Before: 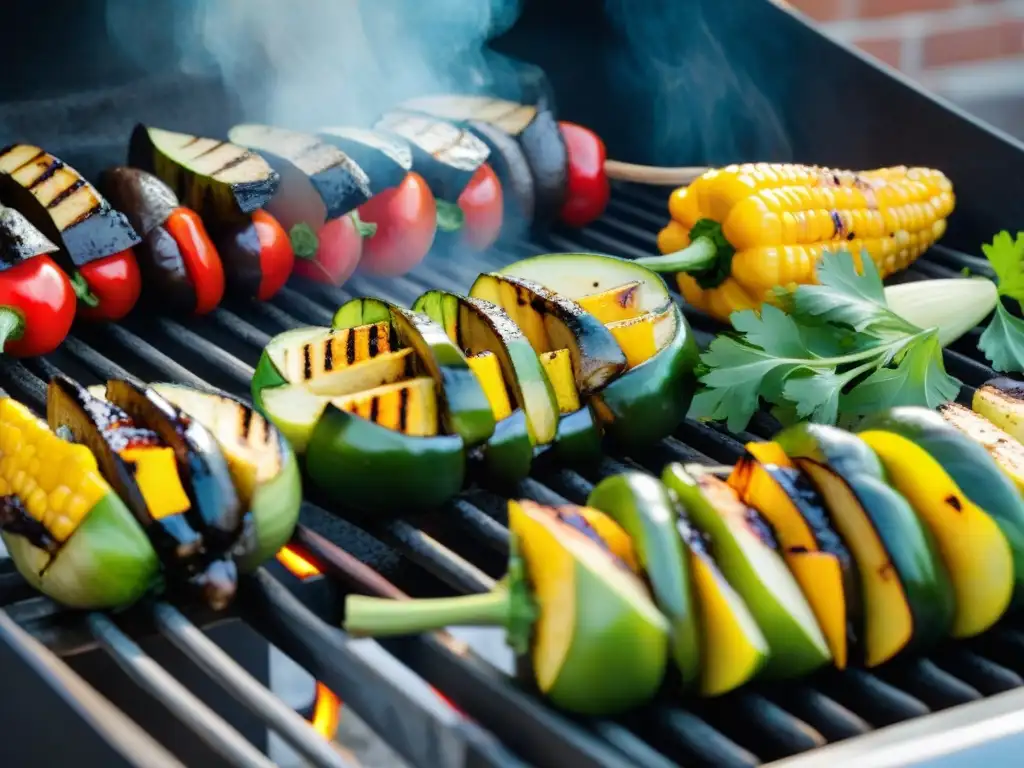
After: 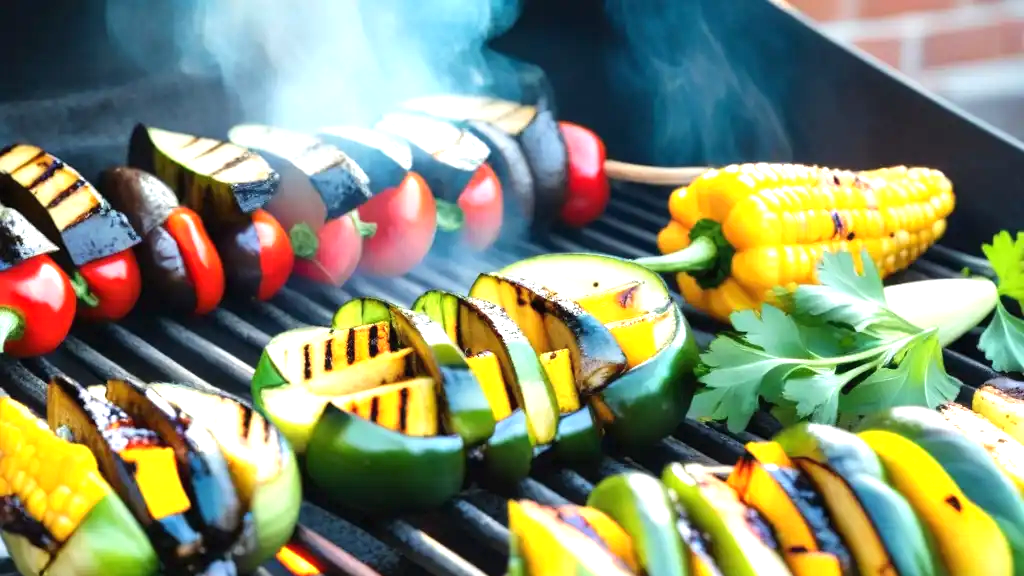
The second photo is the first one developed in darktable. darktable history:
crop: bottom 24.989%
exposure: black level correction -0.001, exposure 0.901 EV, compensate highlight preservation false
